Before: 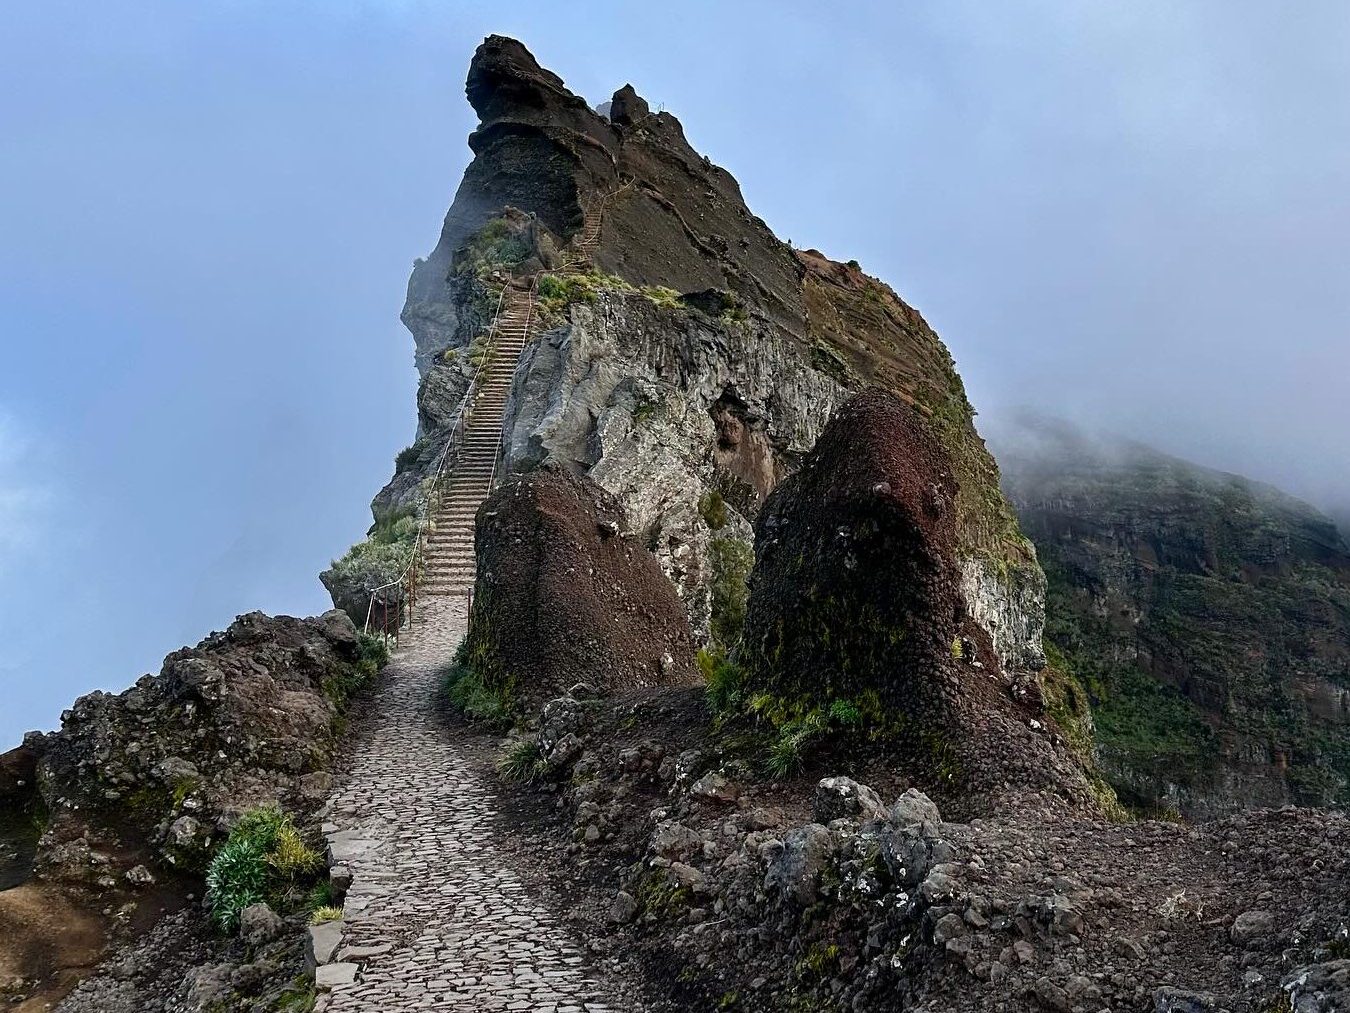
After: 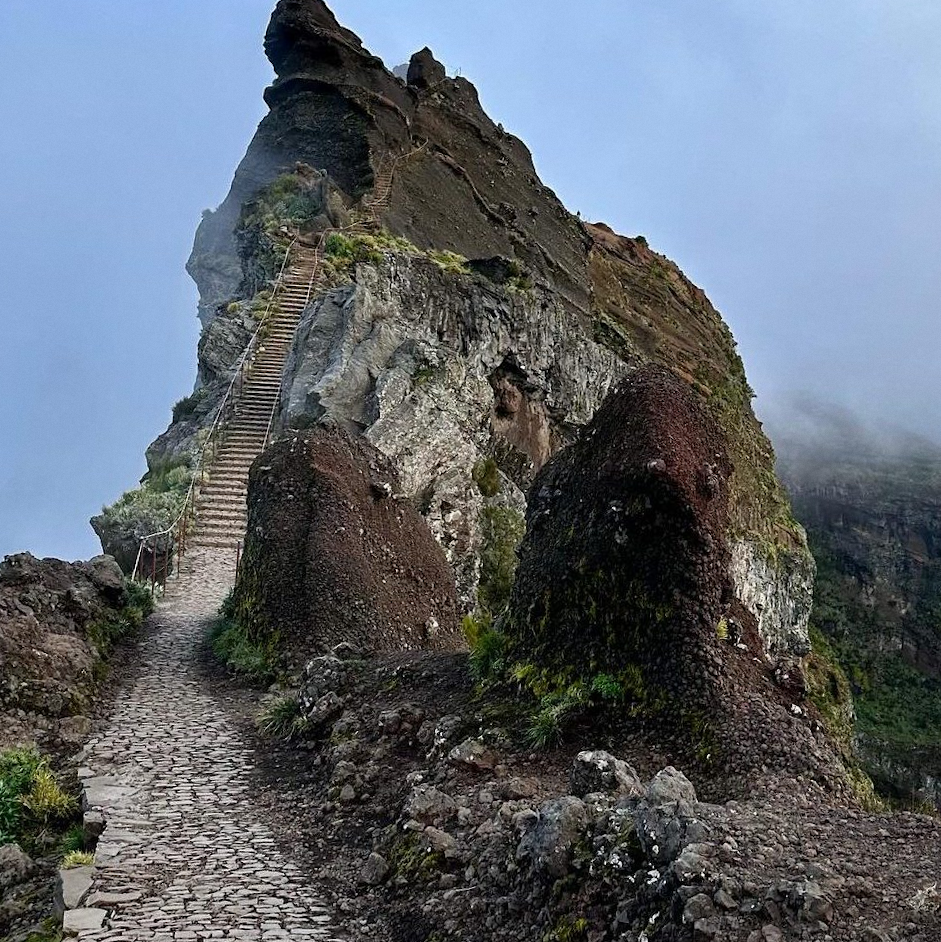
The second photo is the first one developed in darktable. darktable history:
grain: coarseness 14.57 ISO, strength 8.8%
crop and rotate: angle -3.27°, left 14.277%, top 0.028%, right 10.766%, bottom 0.028%
